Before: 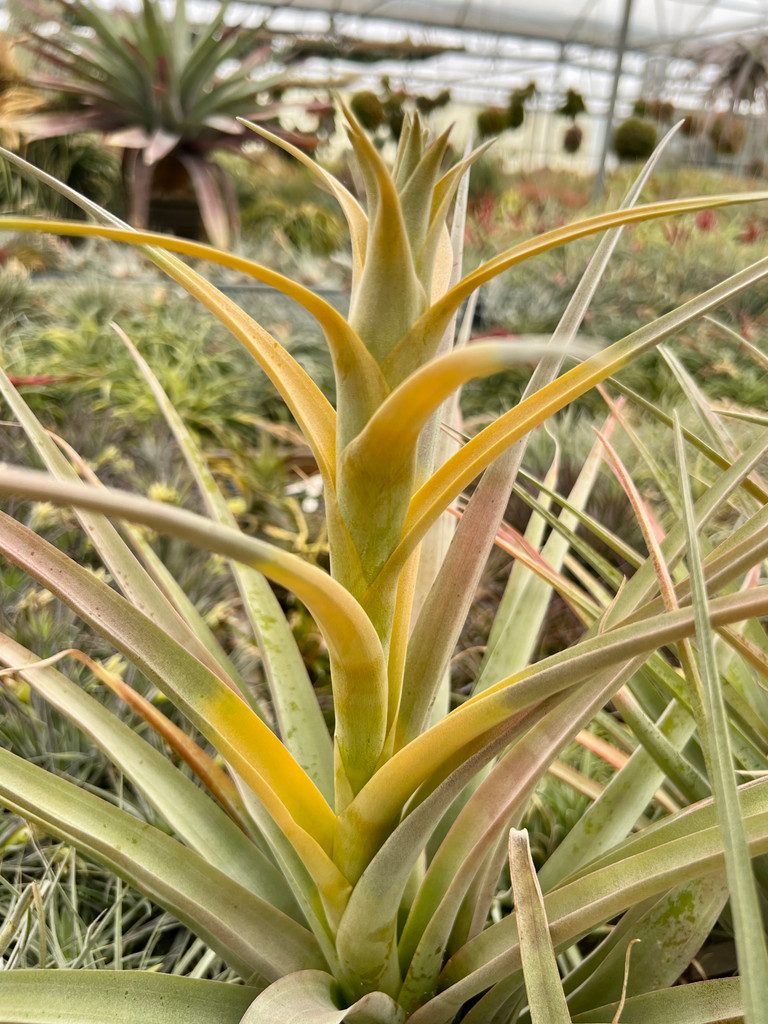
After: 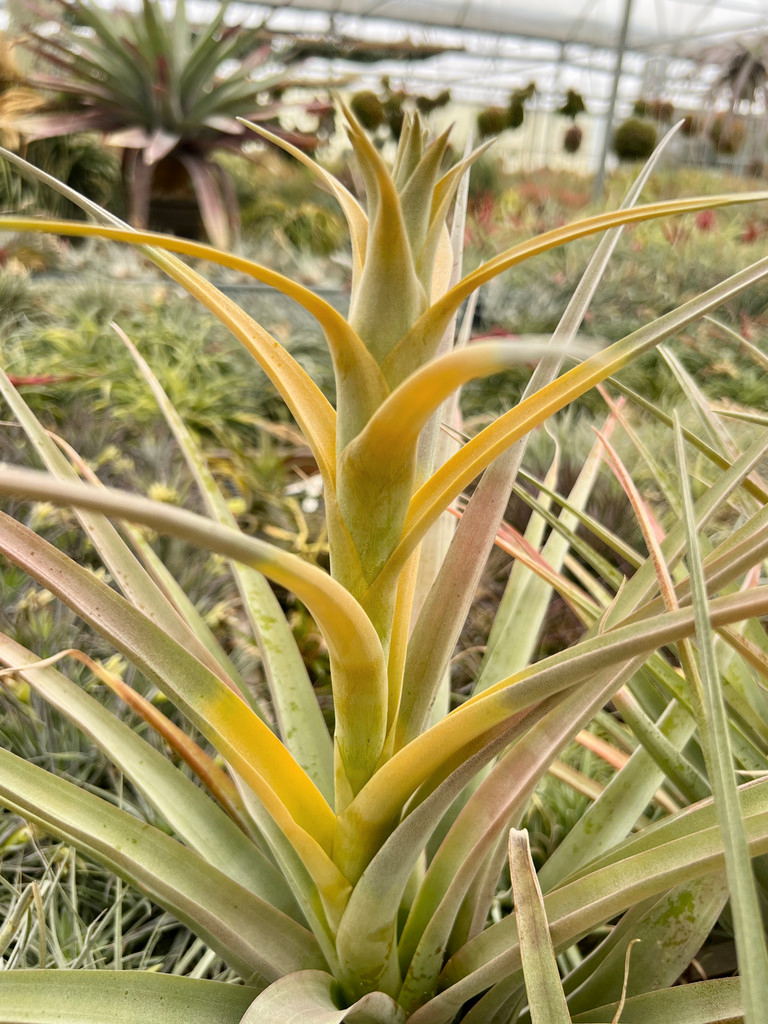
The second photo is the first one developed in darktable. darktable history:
shadows and highlights: shadows -23.24, highlights 44.98, soften with gaussian
